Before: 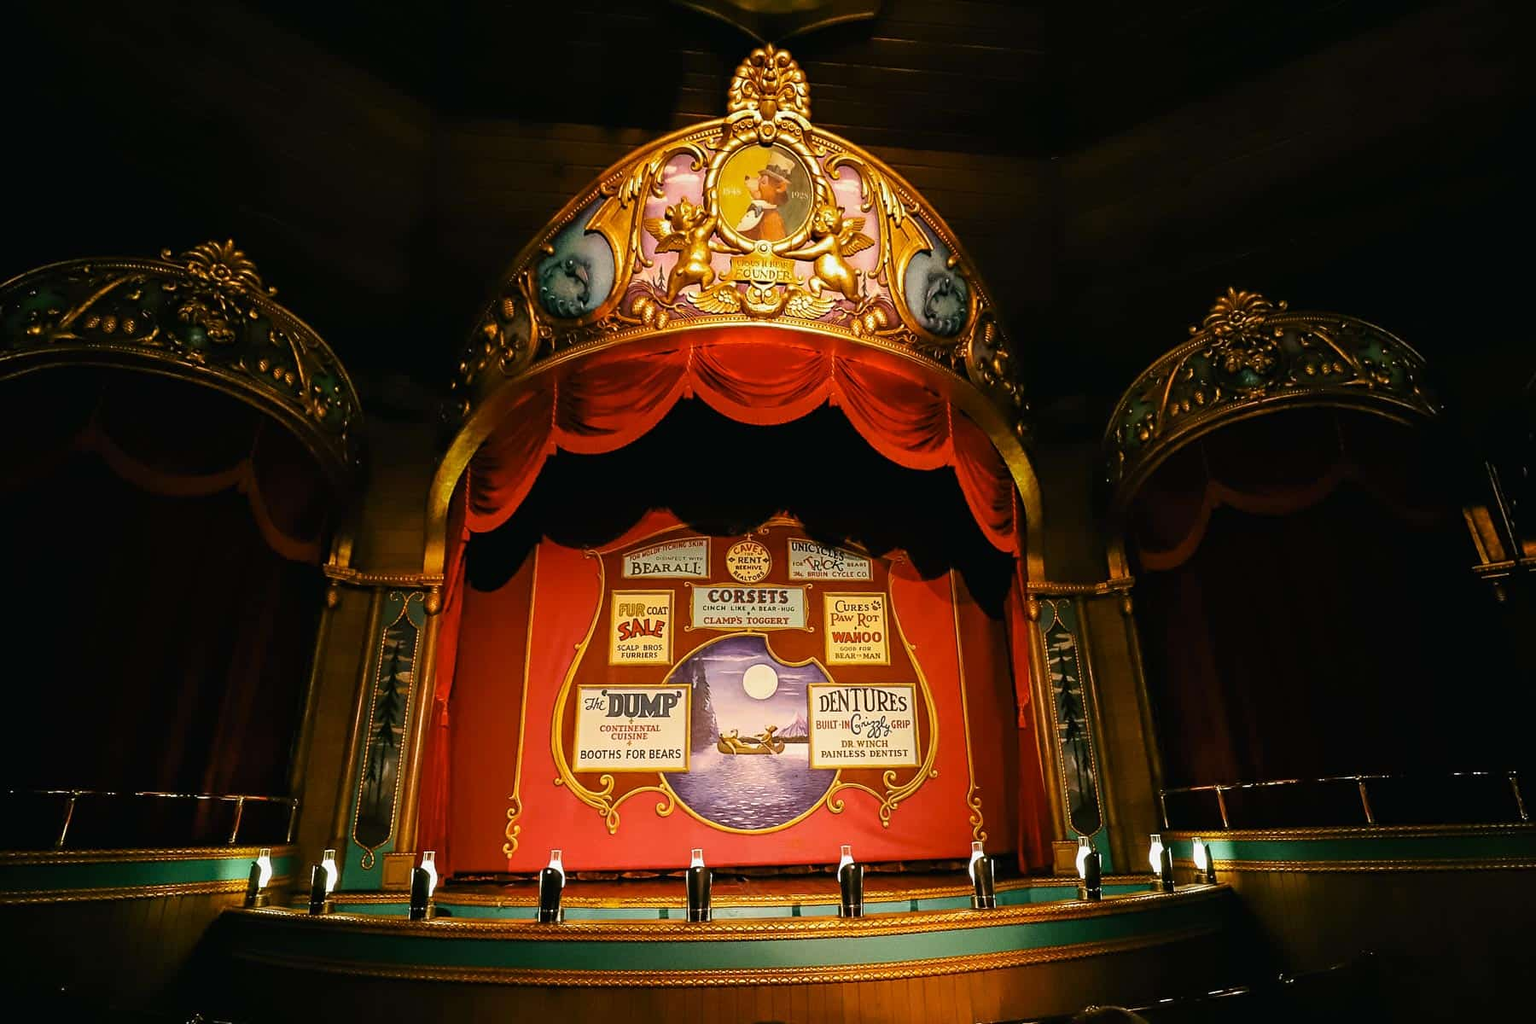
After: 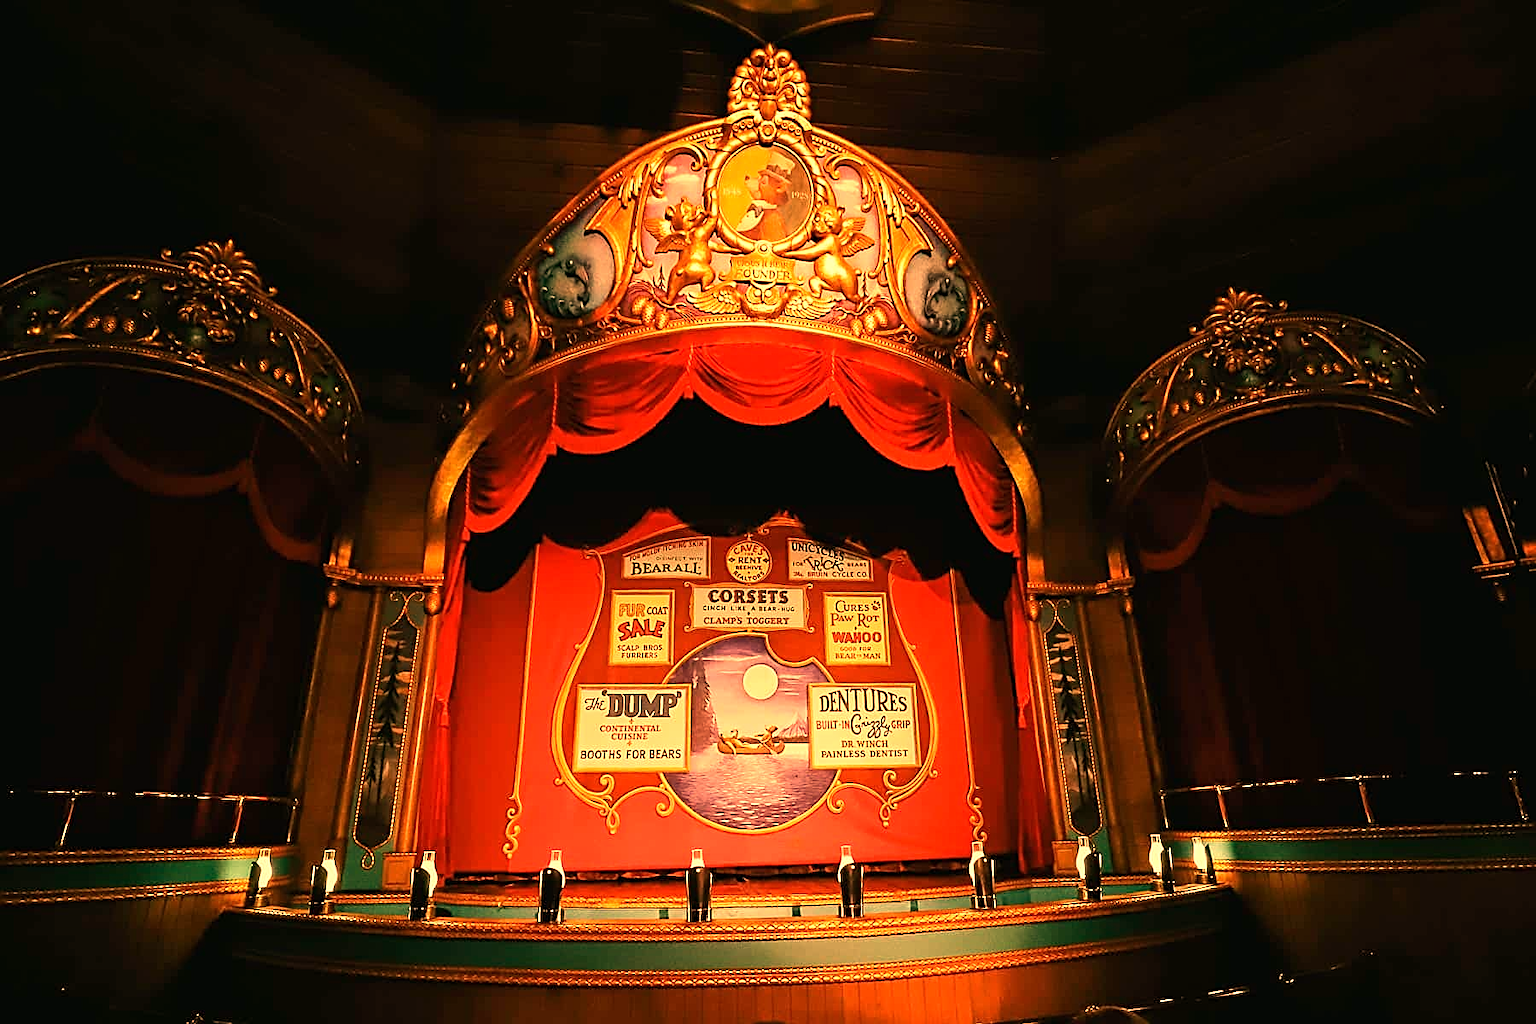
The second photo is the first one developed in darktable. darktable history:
sharpen: on, module defaults
white balance: red 1.467, blue 0.684
exposure: exposure 0.15 EV, compensate highlight preservation false
